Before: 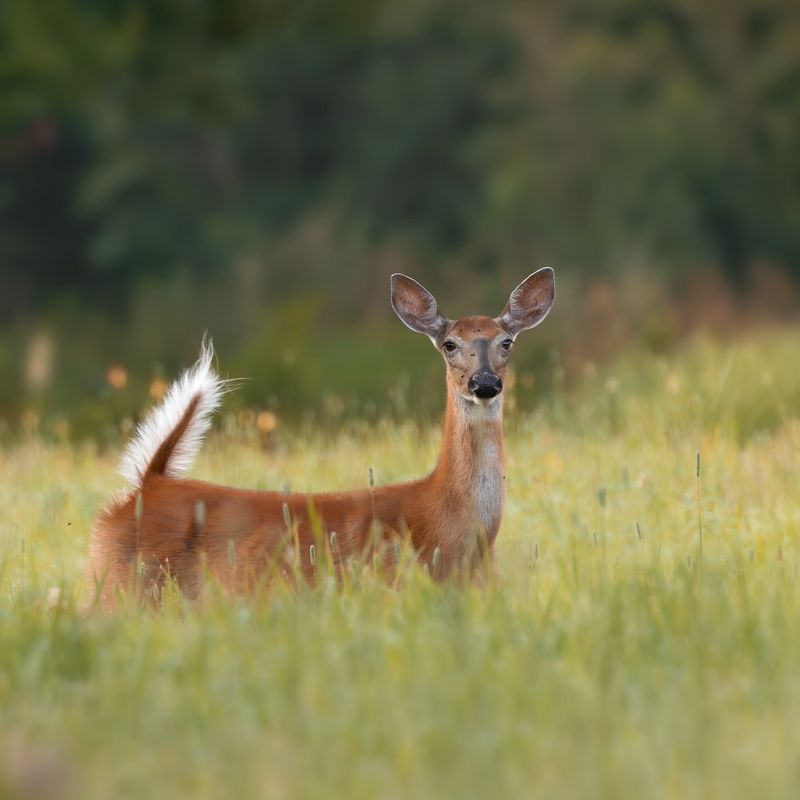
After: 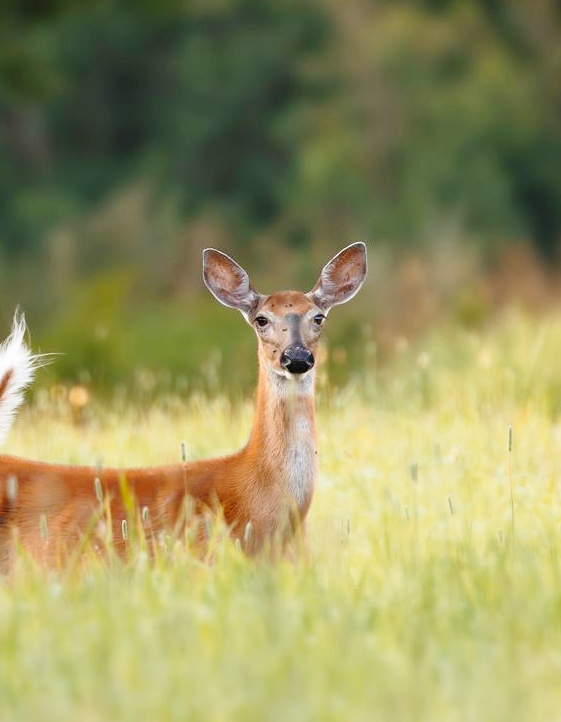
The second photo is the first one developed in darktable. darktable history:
base curve: curves: ch0 [(0, 0) (0.028, 0.03) (0.121, 0.232) (0.46, 0.748) (0.859, 0.968) (1, 1)], preserve colors none
crop and rotate: left 23.578%, top 3.207%, right 6.232%, bottom 6.542%
